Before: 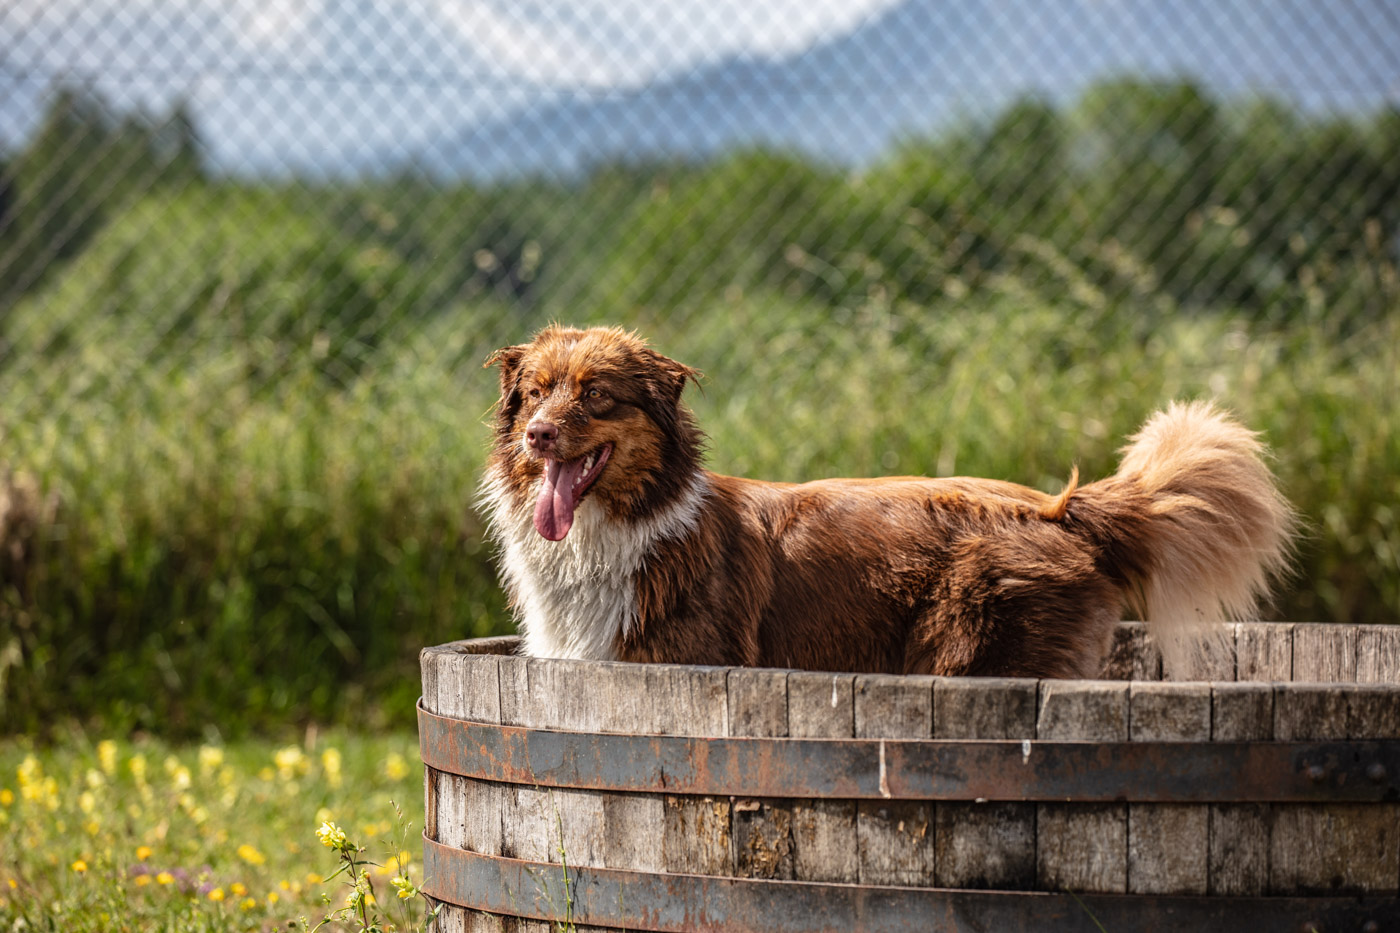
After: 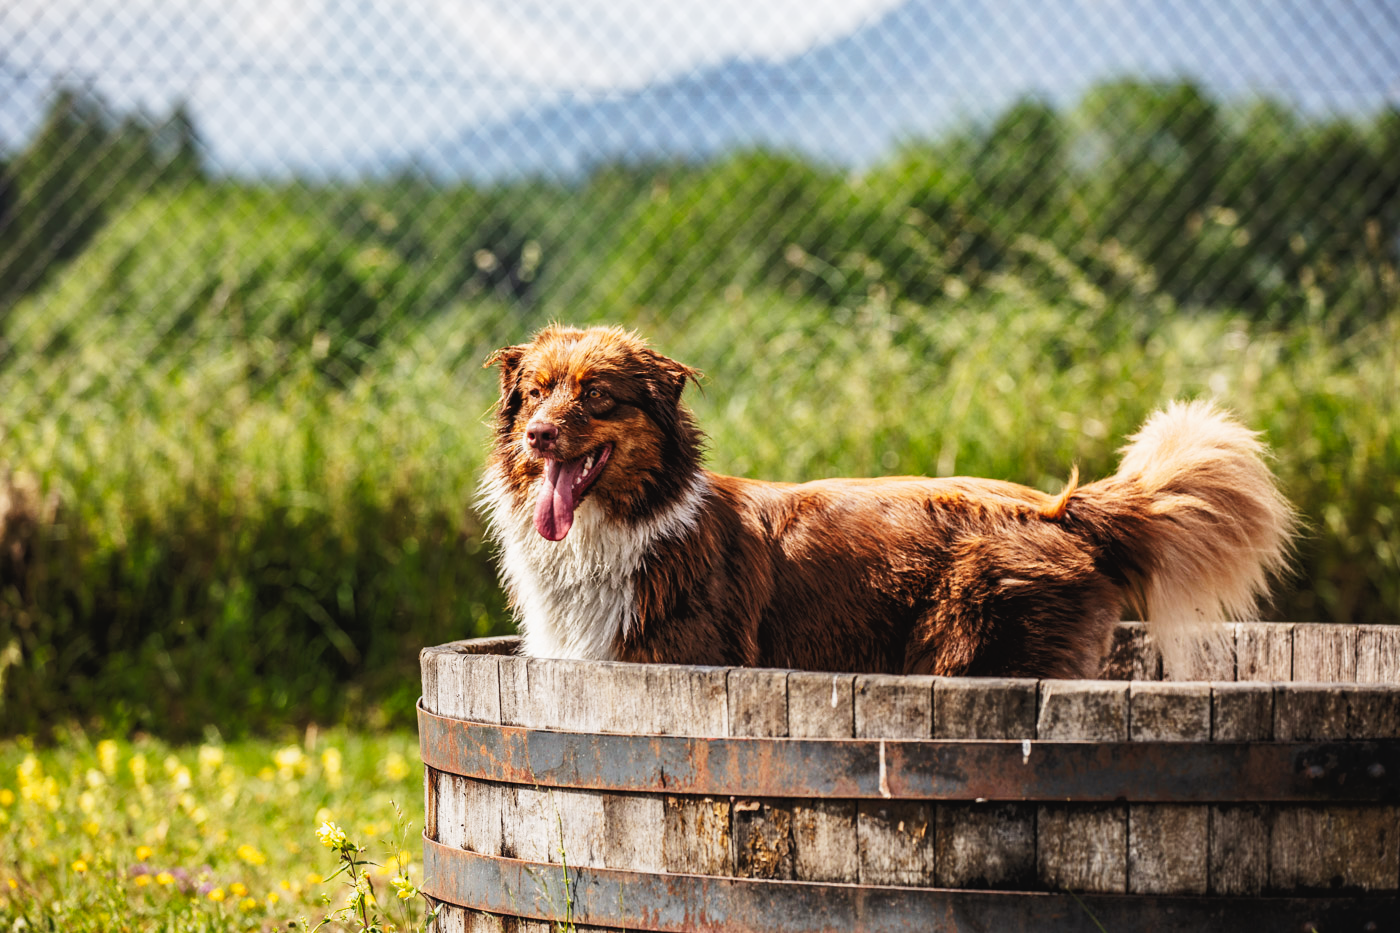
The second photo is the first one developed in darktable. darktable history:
tone curve: curves: ch0 [(0, 0.028) (0.037, 0.05) (0.123, 0.108) (0.19, 0.164) (0.269, 0.247) (0.475, 0.533) (0.595, 0.695) (0.718, 0.823) (0.855, 0.913) (1, 0.982)]; ch1 [(0, 0) (0.243, 0.245) (0.427, 0.41) (0.493, 0.481) (0.505, 0.502) (0.536, 0.545) (0.56, 0.582) (0.611, 0.644) (0.769, 0.807) (1, 1)]; ch2 [(0, 0) (0.249, 0.216) (0.349, 0.321) (0.424, 0.442) (0.476, 0.483) (0.498, 0.499) (0.517, 0.519) (0.532, 0.55) (0.569, 0.608) (0.614, 0.661) (0.706, 0.75) (0.808, 0.809) (0.991, 0.968)], preserve colors none
tone equalizer: -8 EV -1.87 EV, -7 EV -1.18 EV, -6 EV -1.64 EV, smoothing 1
